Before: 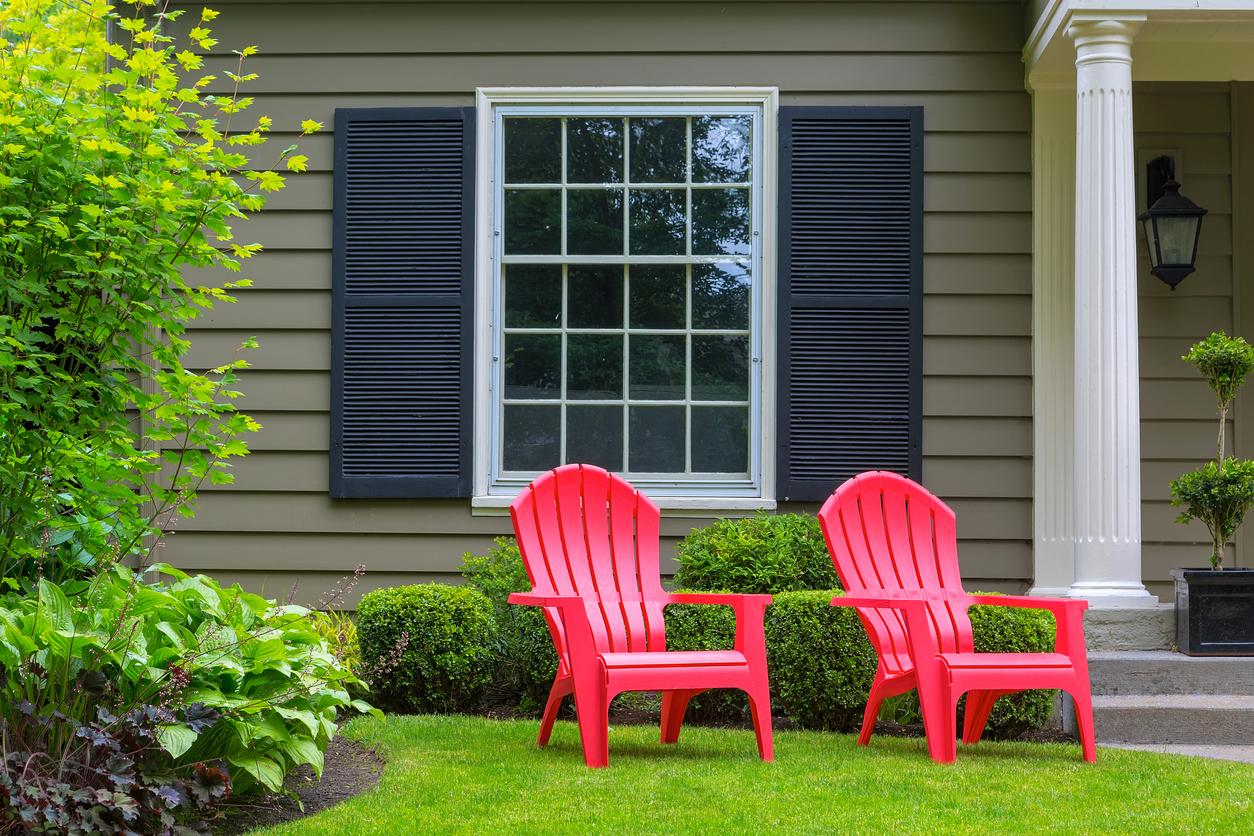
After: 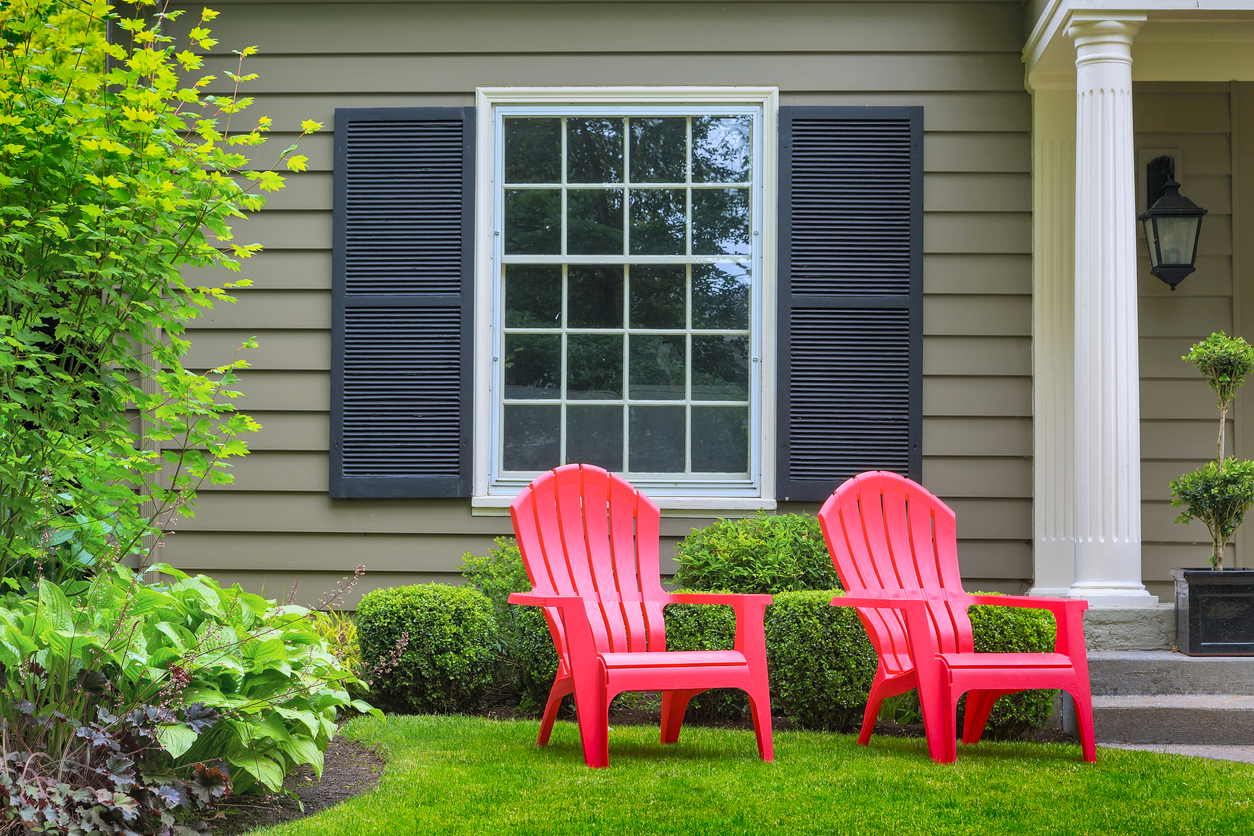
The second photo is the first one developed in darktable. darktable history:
shadows and highlights: radius 123.44, shadows 99.06, white point adjustment -3.07, highlights -98.64, soften with gaussian
contrast brightness saturation: contrast 0.14, brightness 0.216
